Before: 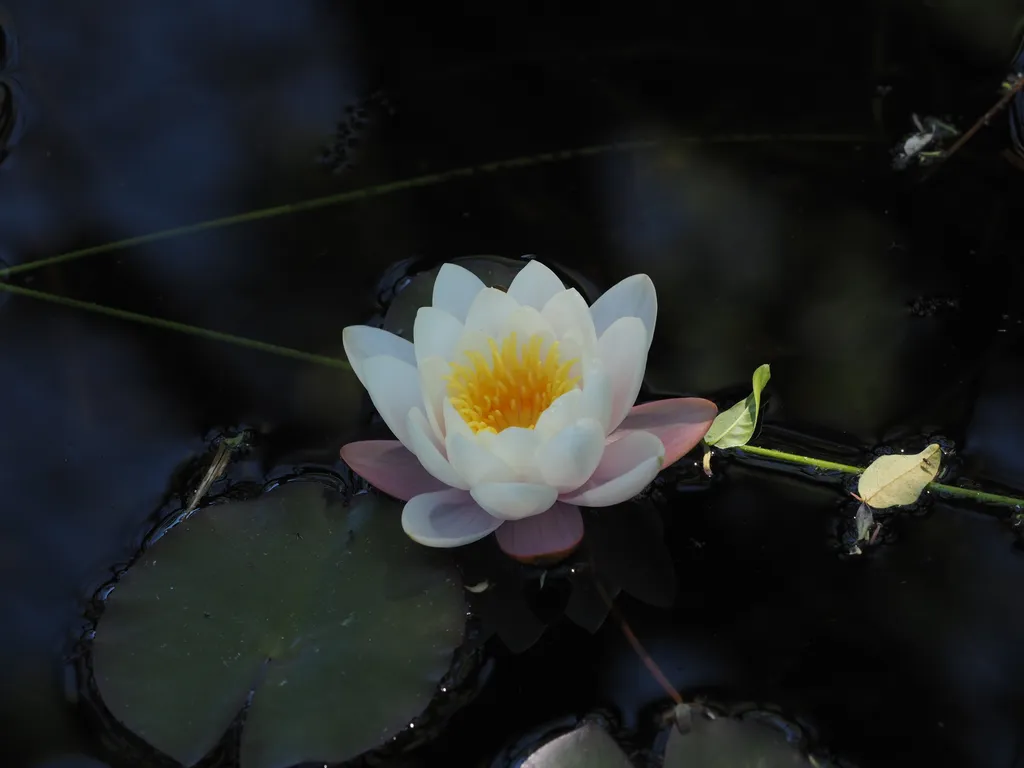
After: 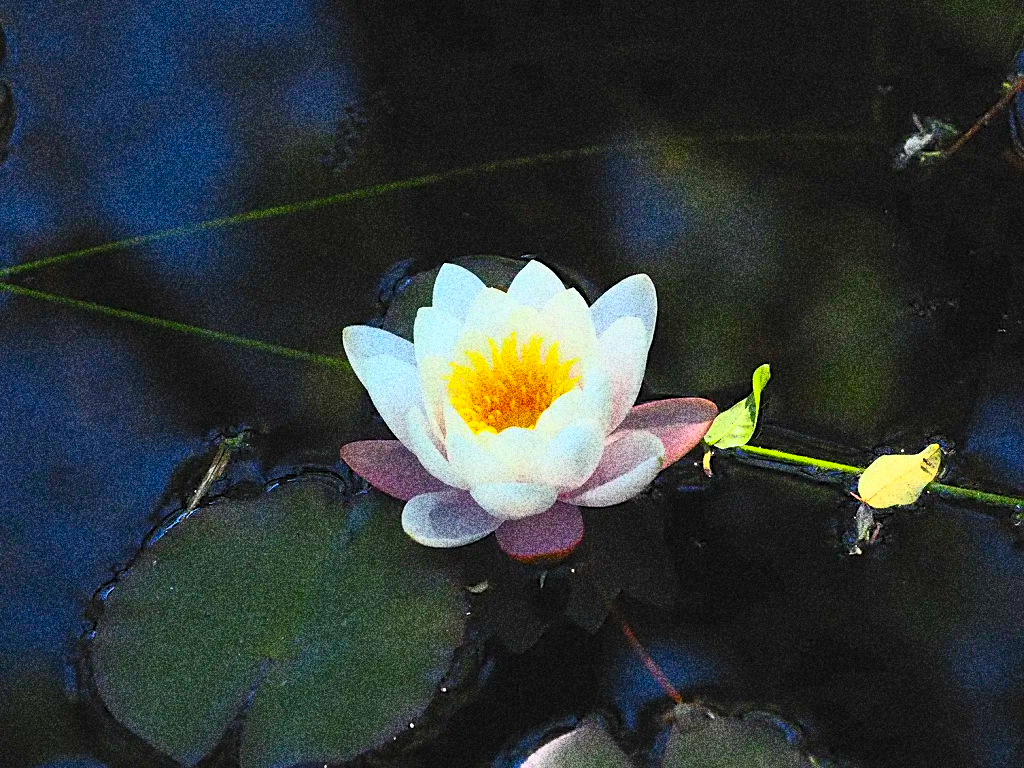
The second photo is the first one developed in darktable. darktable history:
sharpen: on, module defaults
grain: coarseness 30.02 ISO, strength 100%
shadows and highlights: on, module defaults
contrast brightness saturation: contrast 0.83, brightness 0.59, saturation 0.59
